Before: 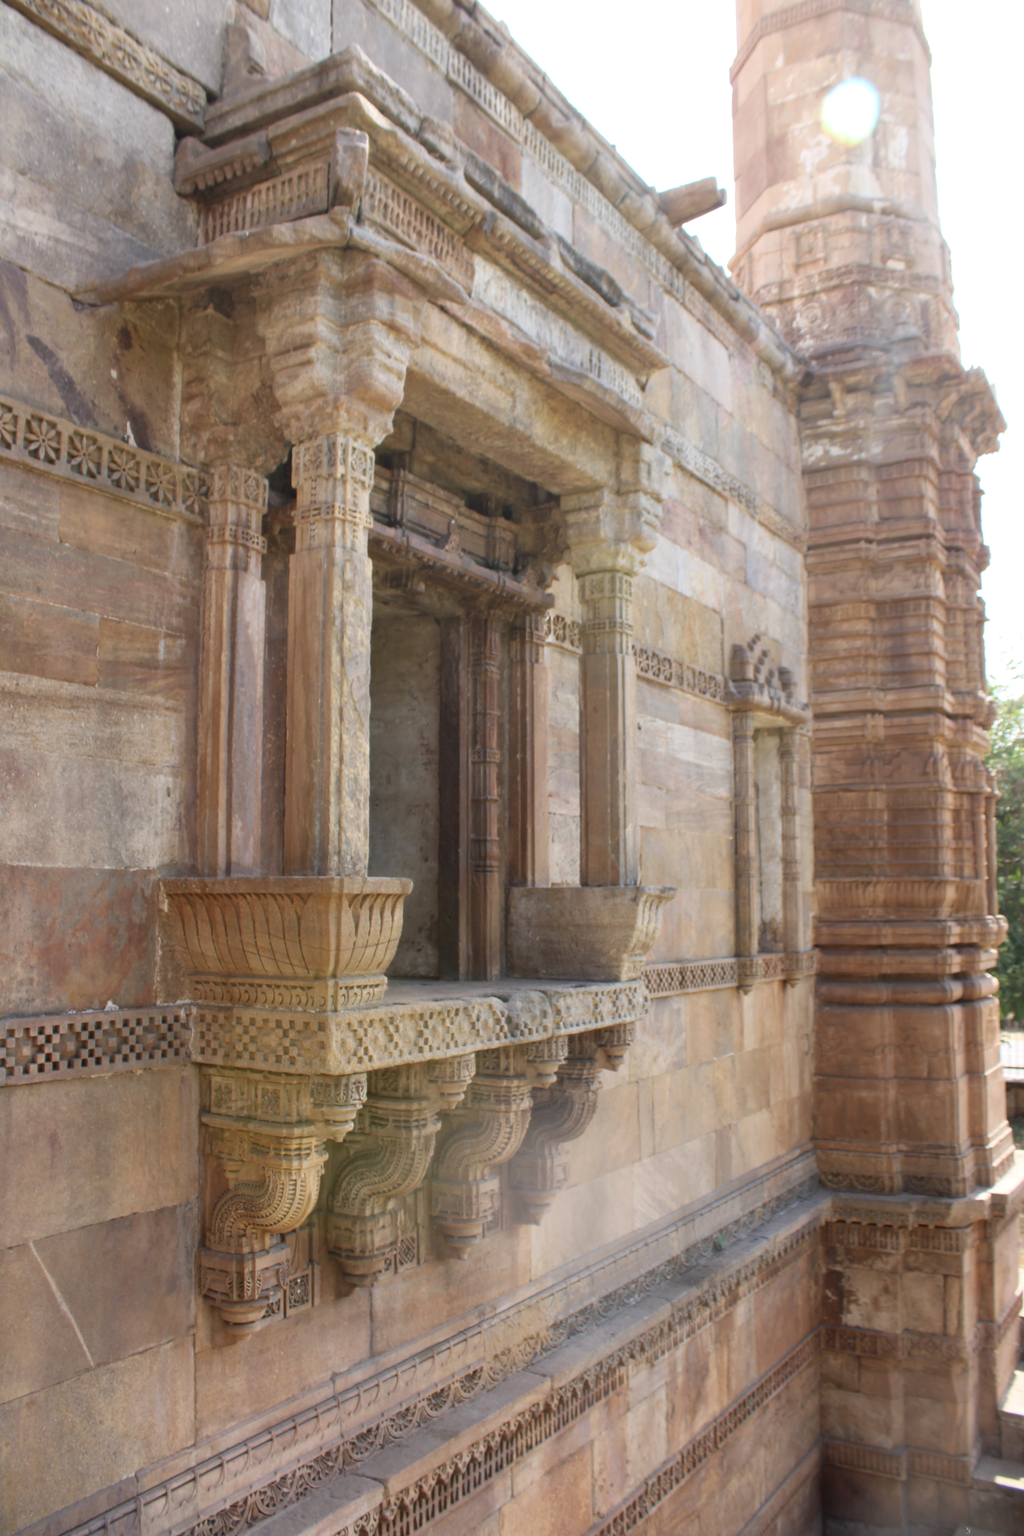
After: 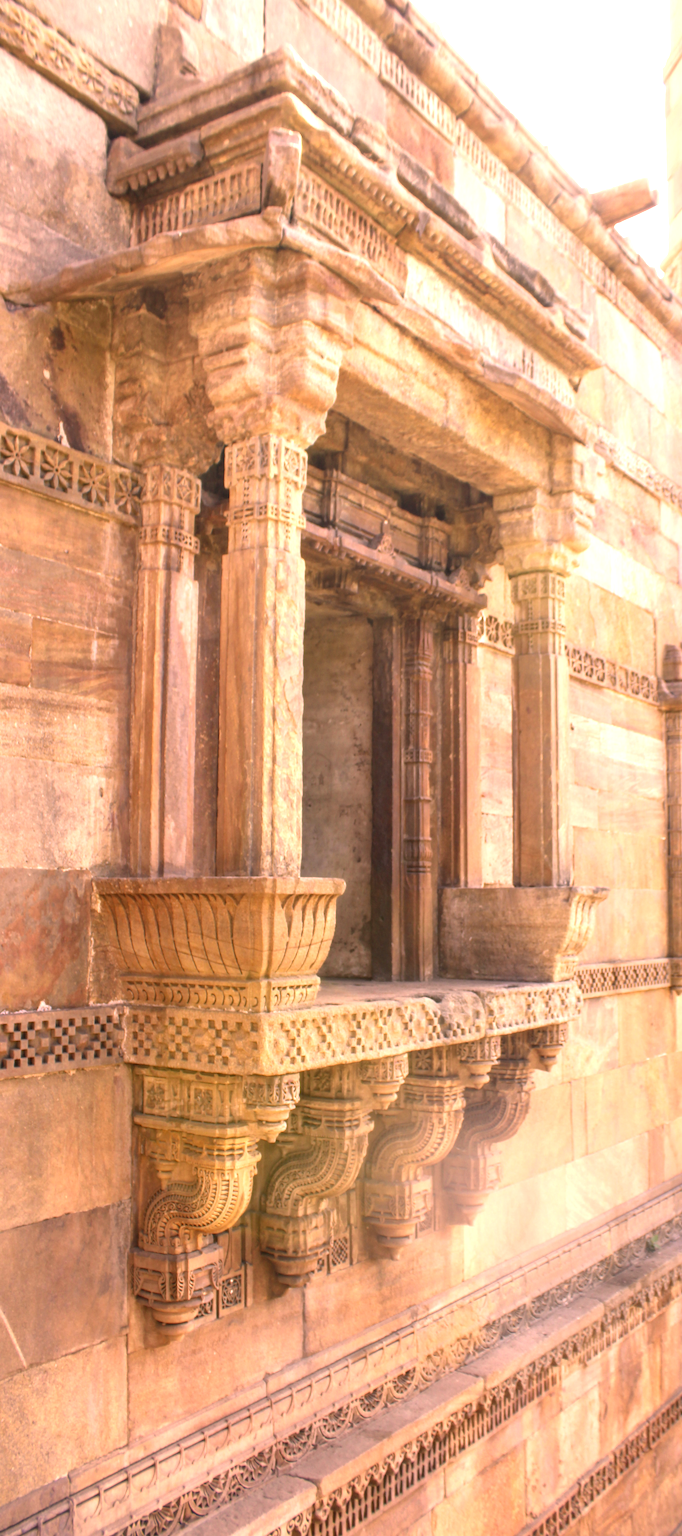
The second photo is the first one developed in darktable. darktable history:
crop and rotate: left 6.617%, right 26.717%
local contrast: on, module defaults
color correction: highlights a* 21.88, highlights b* 22.25
exposure: black level correction 0, exposure 1 EV, compensate highlight preservation false
